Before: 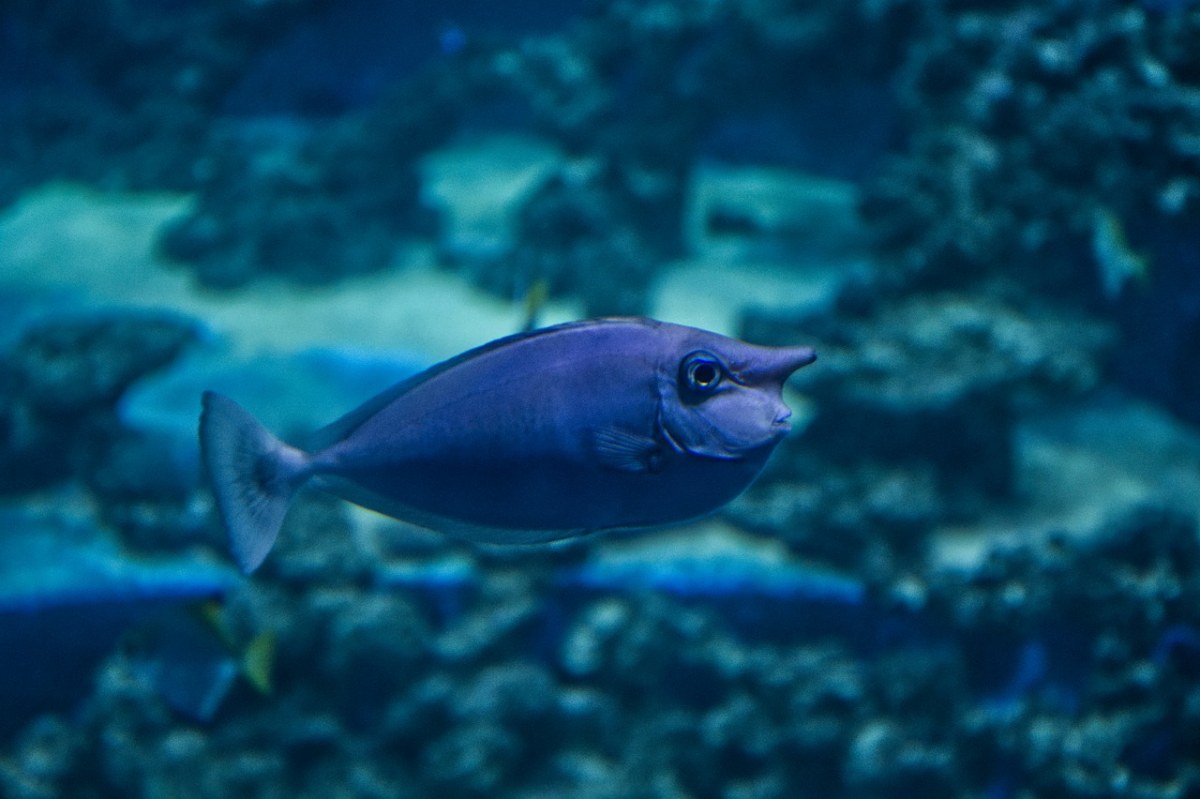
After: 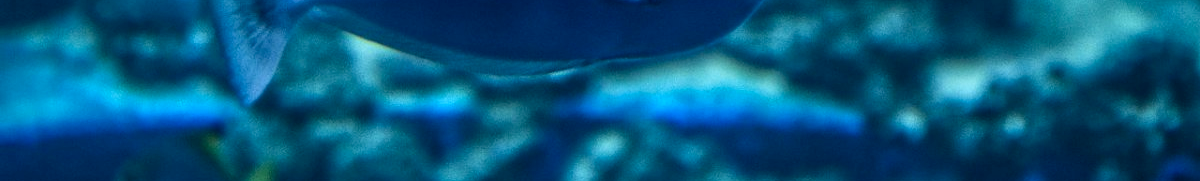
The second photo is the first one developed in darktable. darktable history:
crop and rotate: top 58.728%, bottom 18.601%
contrast brightness saturation: contrast 0.196, brightness 0.157, saturation 0.22
local contrast: on, module defaults
